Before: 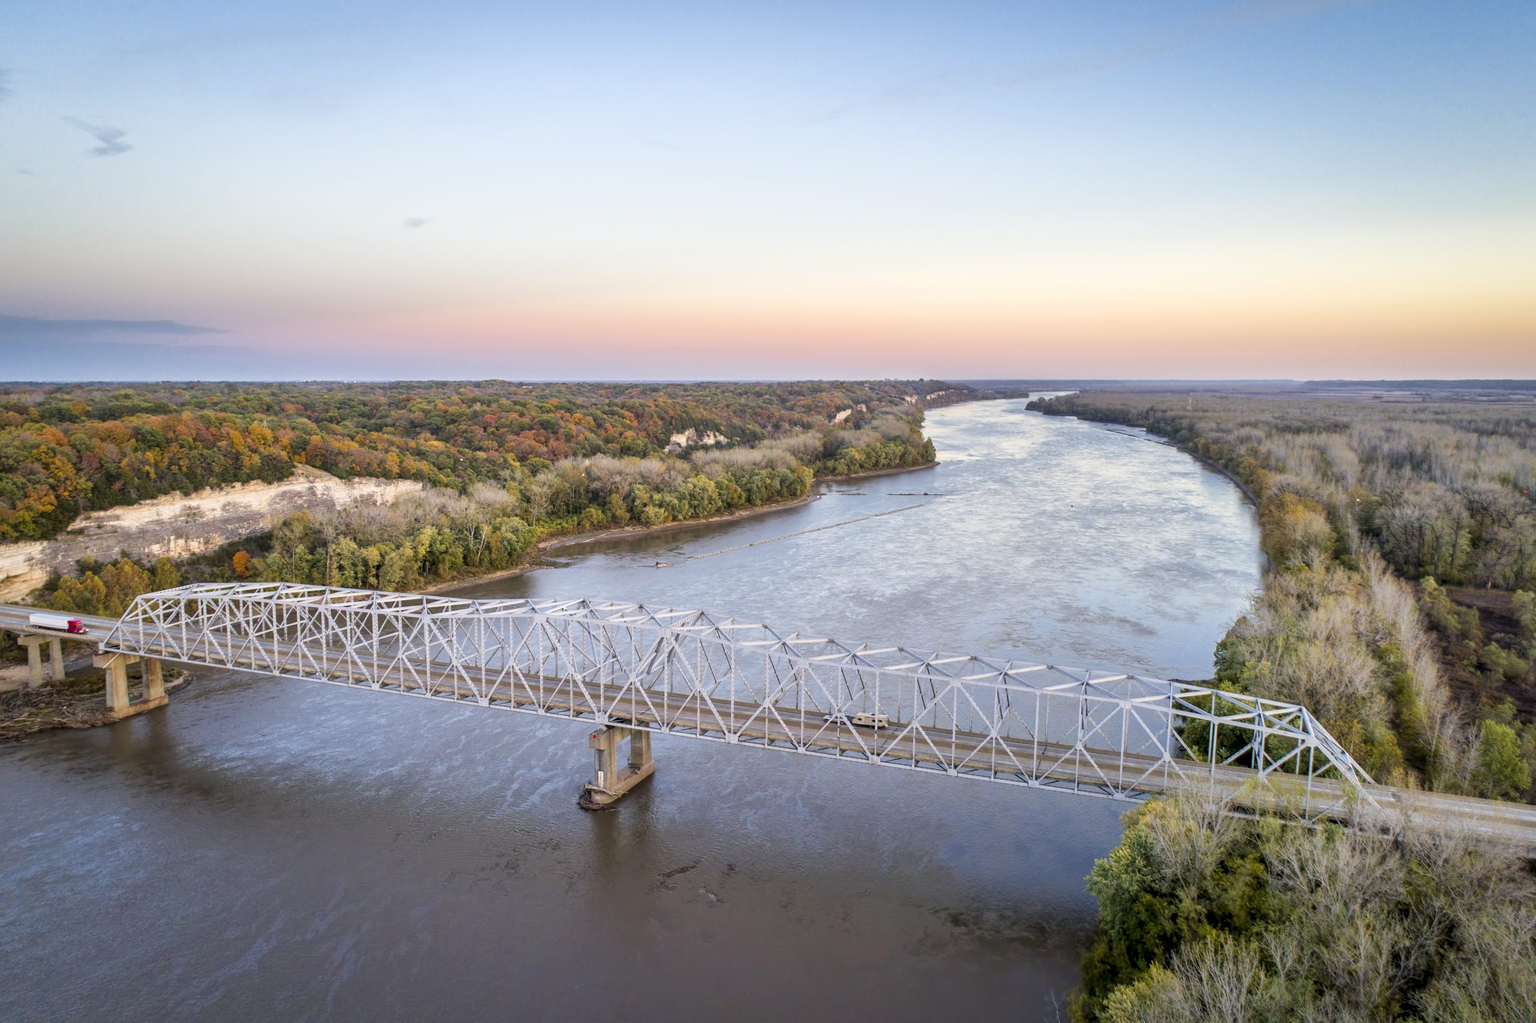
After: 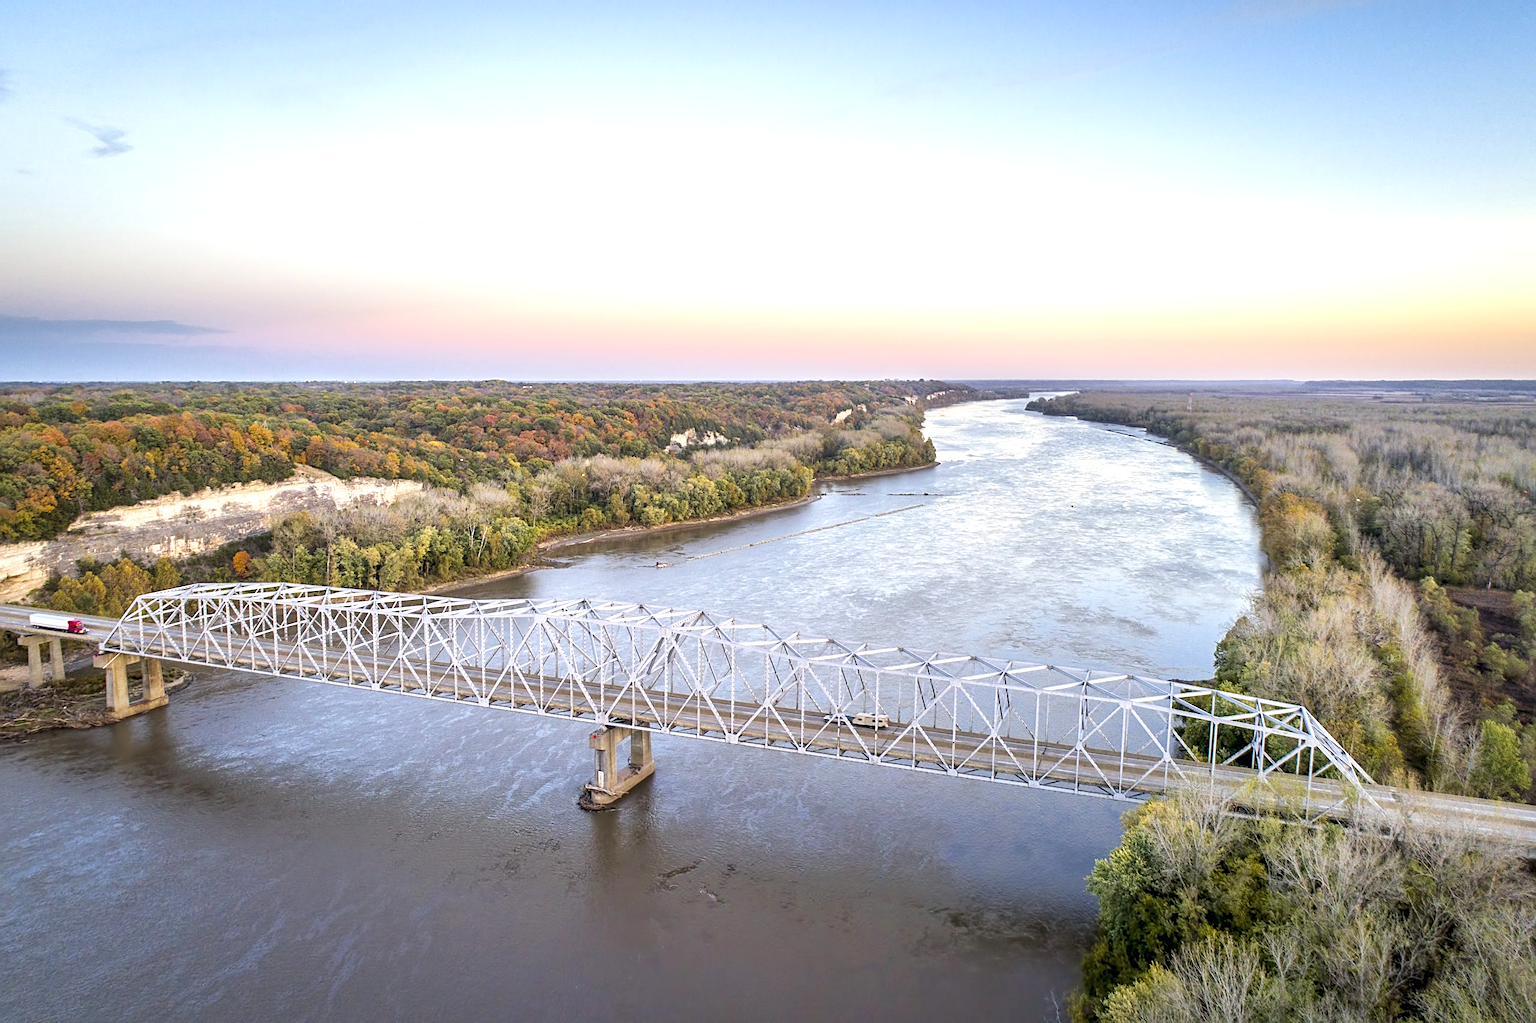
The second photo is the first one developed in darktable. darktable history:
sharpen: on, module defaults
exposure: black level correction 0, exposure 0.5 EV, compensate exposure bias true, compensate highlight preservation false
color correction: highlights a* -0.182, highlights b* -0.124
